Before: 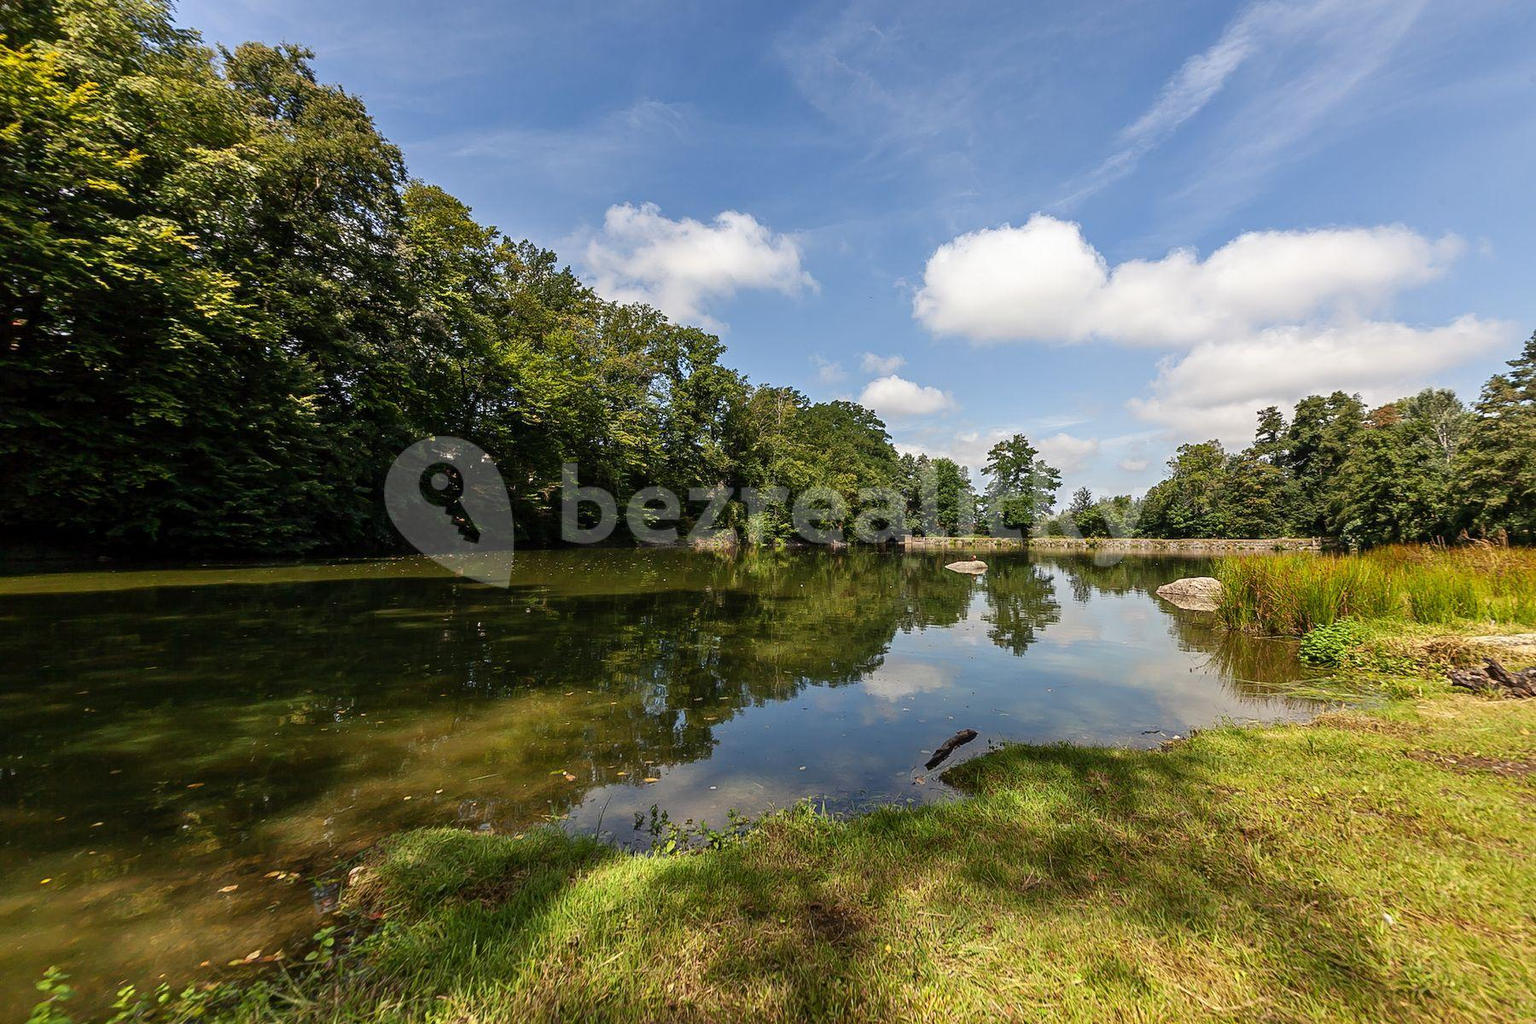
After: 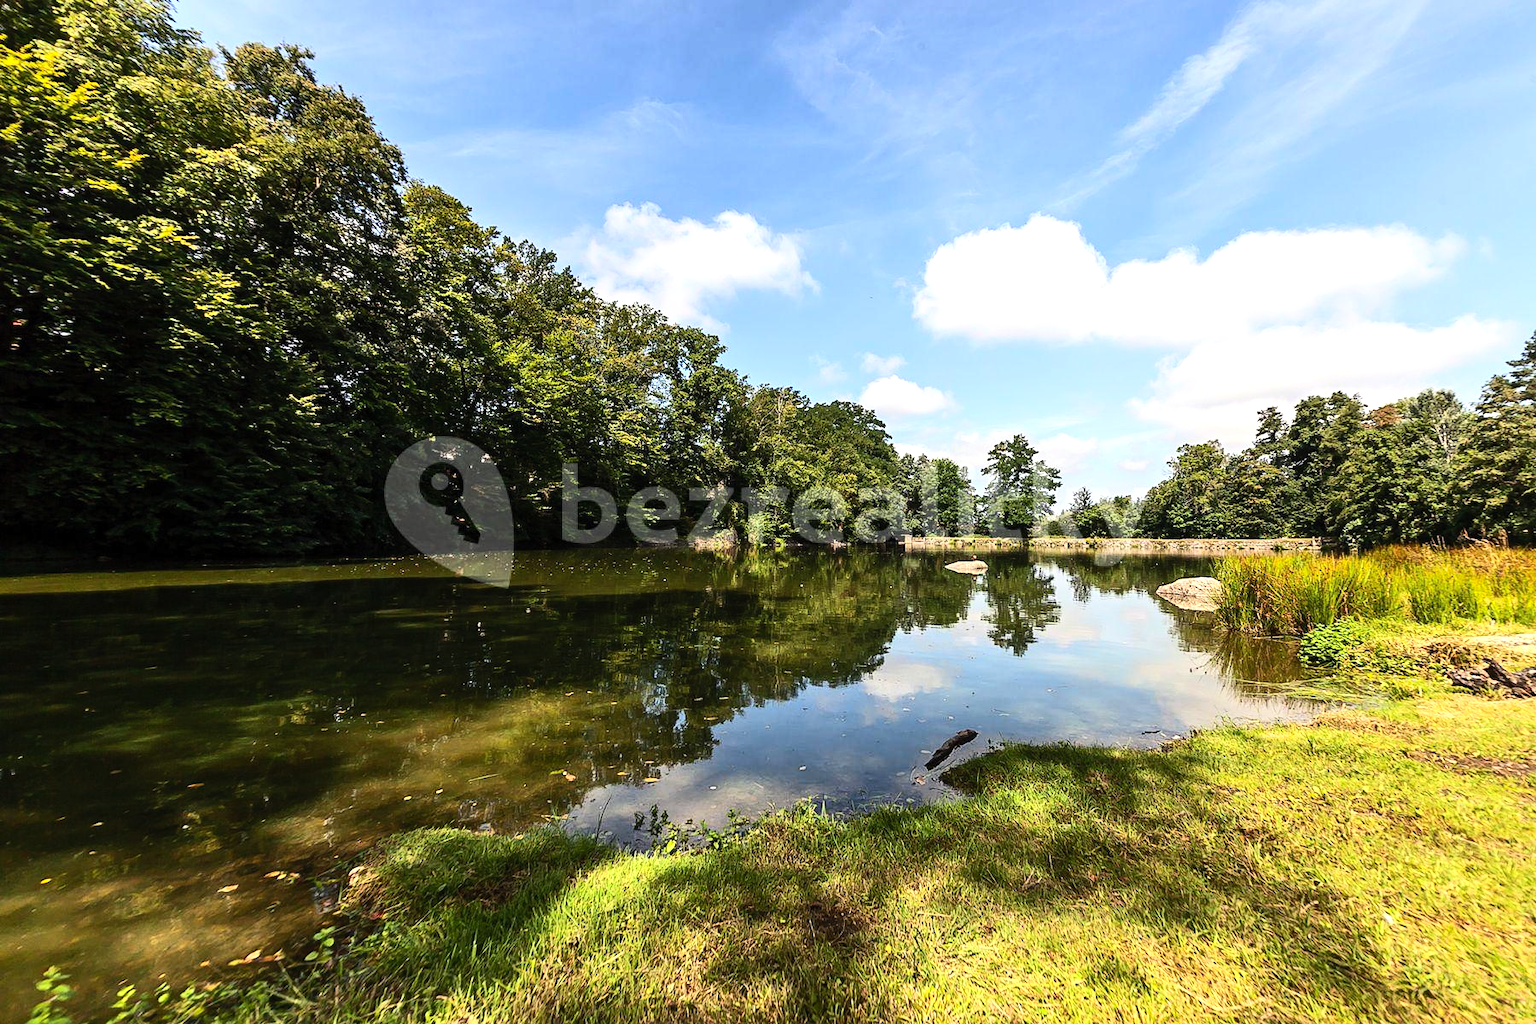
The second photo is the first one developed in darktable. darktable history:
contrast brightness saturation: contrast 0.196, brightness 0.147, saturation 0.138
tone equalizer: -8 EV -0.729 EV, -7 EV -0.739 EV, -6 EV -0.564 EV, -5 EV -0.393 EV, -3 EV 0.394 EV, -2 EV 0.6 EV, -1 EV 0.68 EV, +0 EV 0.777 EV, edges refinement/feathering 500, mask exposure compensation -1.57 EV, preserve details no
